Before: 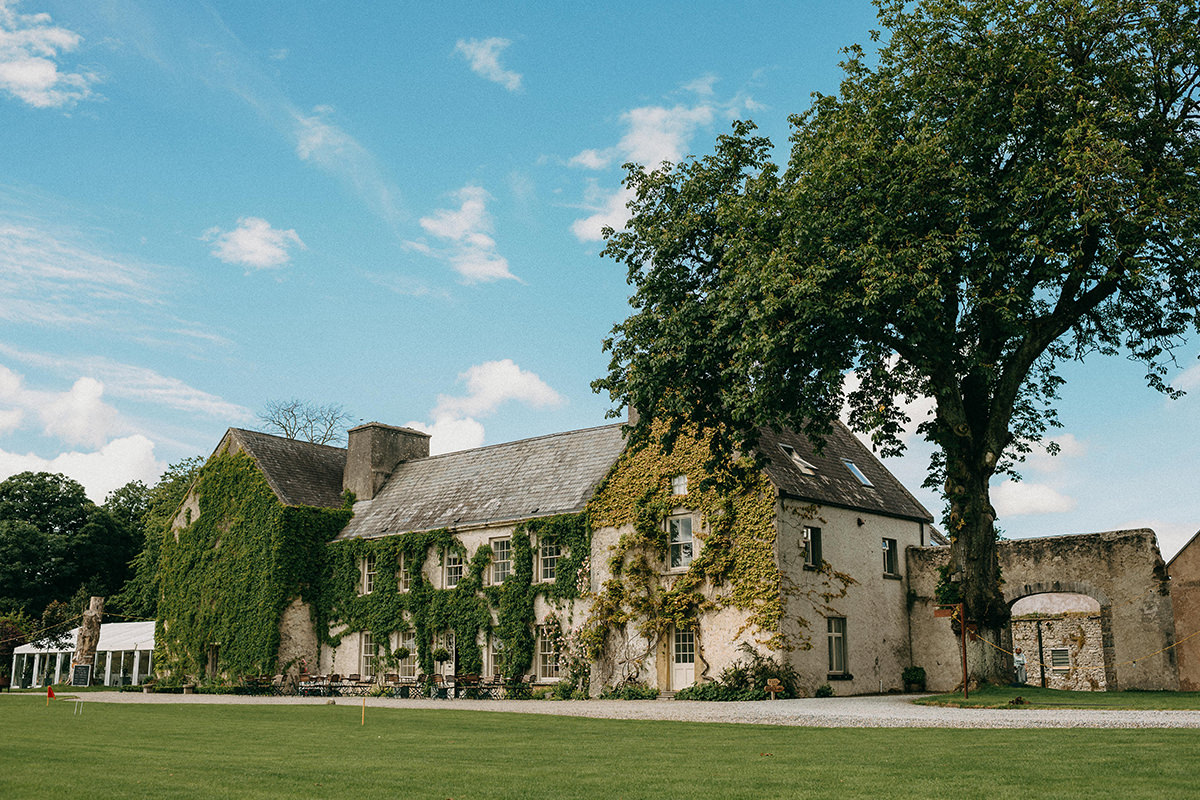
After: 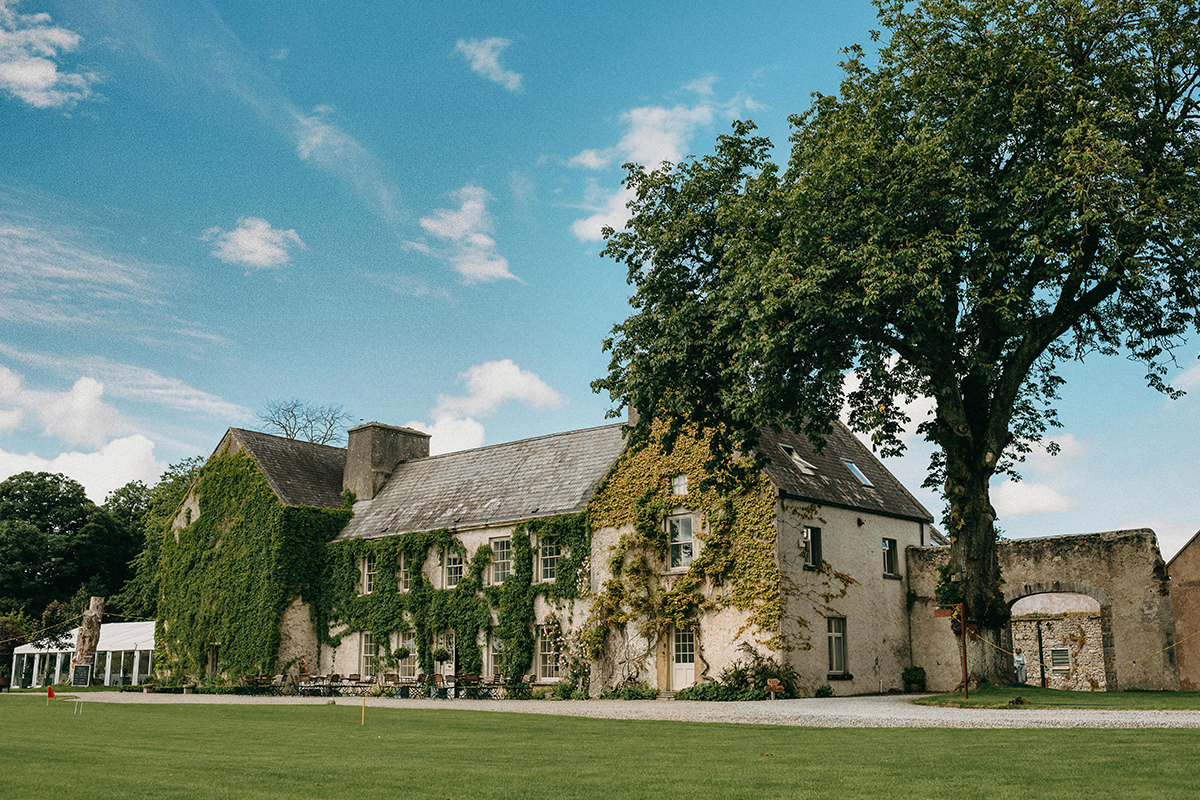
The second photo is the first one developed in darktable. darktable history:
tone equalizer: on, module defaults
shadows and highlights: radius 108.52, shadows 40.68, highlights -72.88, low approximation 0.01, soften with gaussian
